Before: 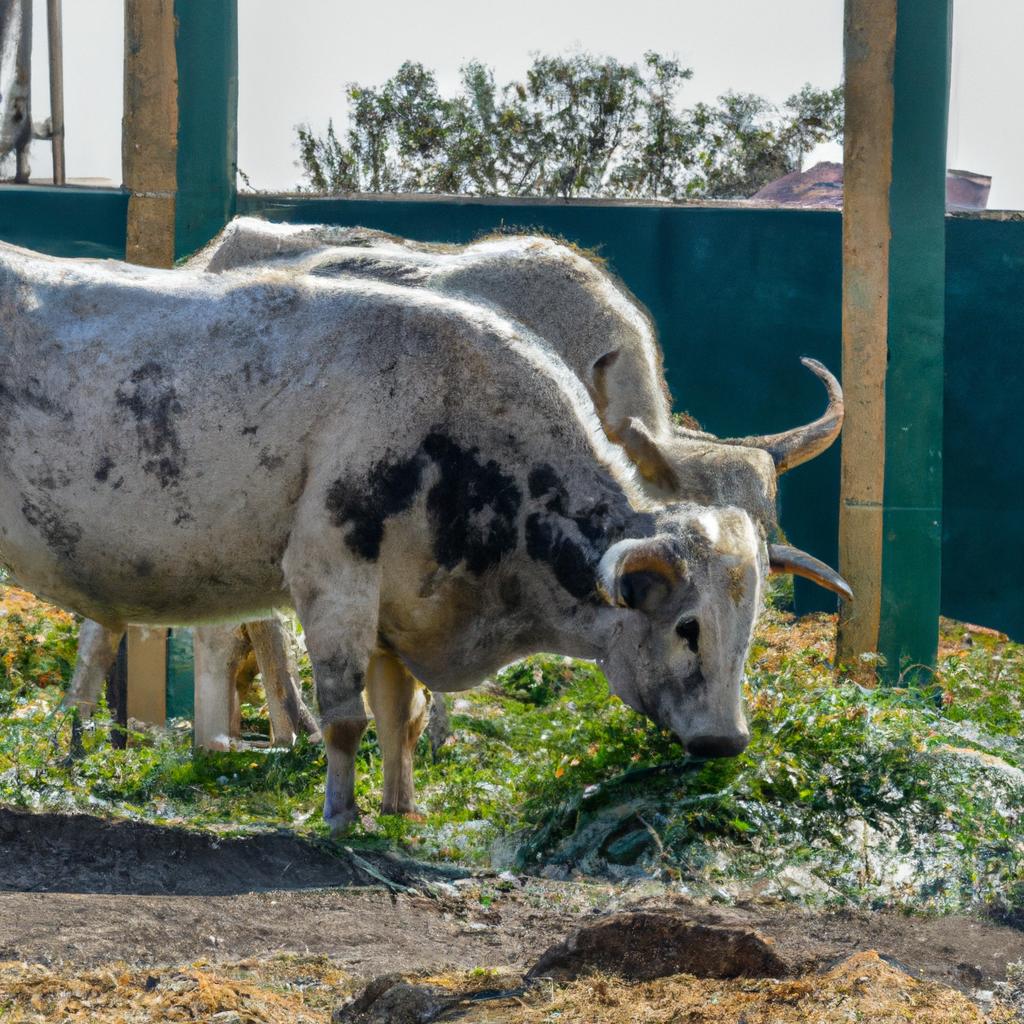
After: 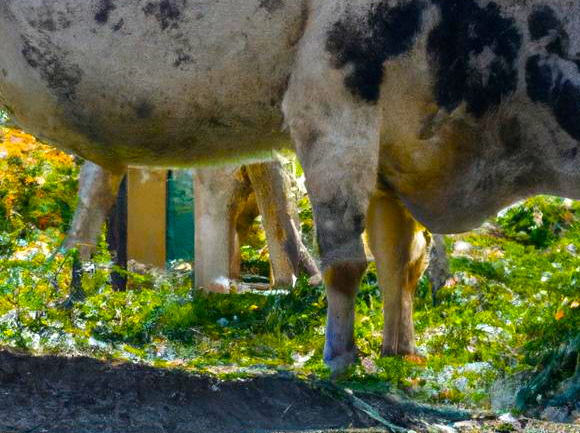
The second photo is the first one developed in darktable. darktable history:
color balance rgb: linear chroma grading › global chroma 25.198%, perceptual saturation grading › global saturation 19.887%, perceptual brilliance grading › highlights 11.506%, global vibrance 20%
crop: top 44.745%, right 43.355%, bottom 12.931%
